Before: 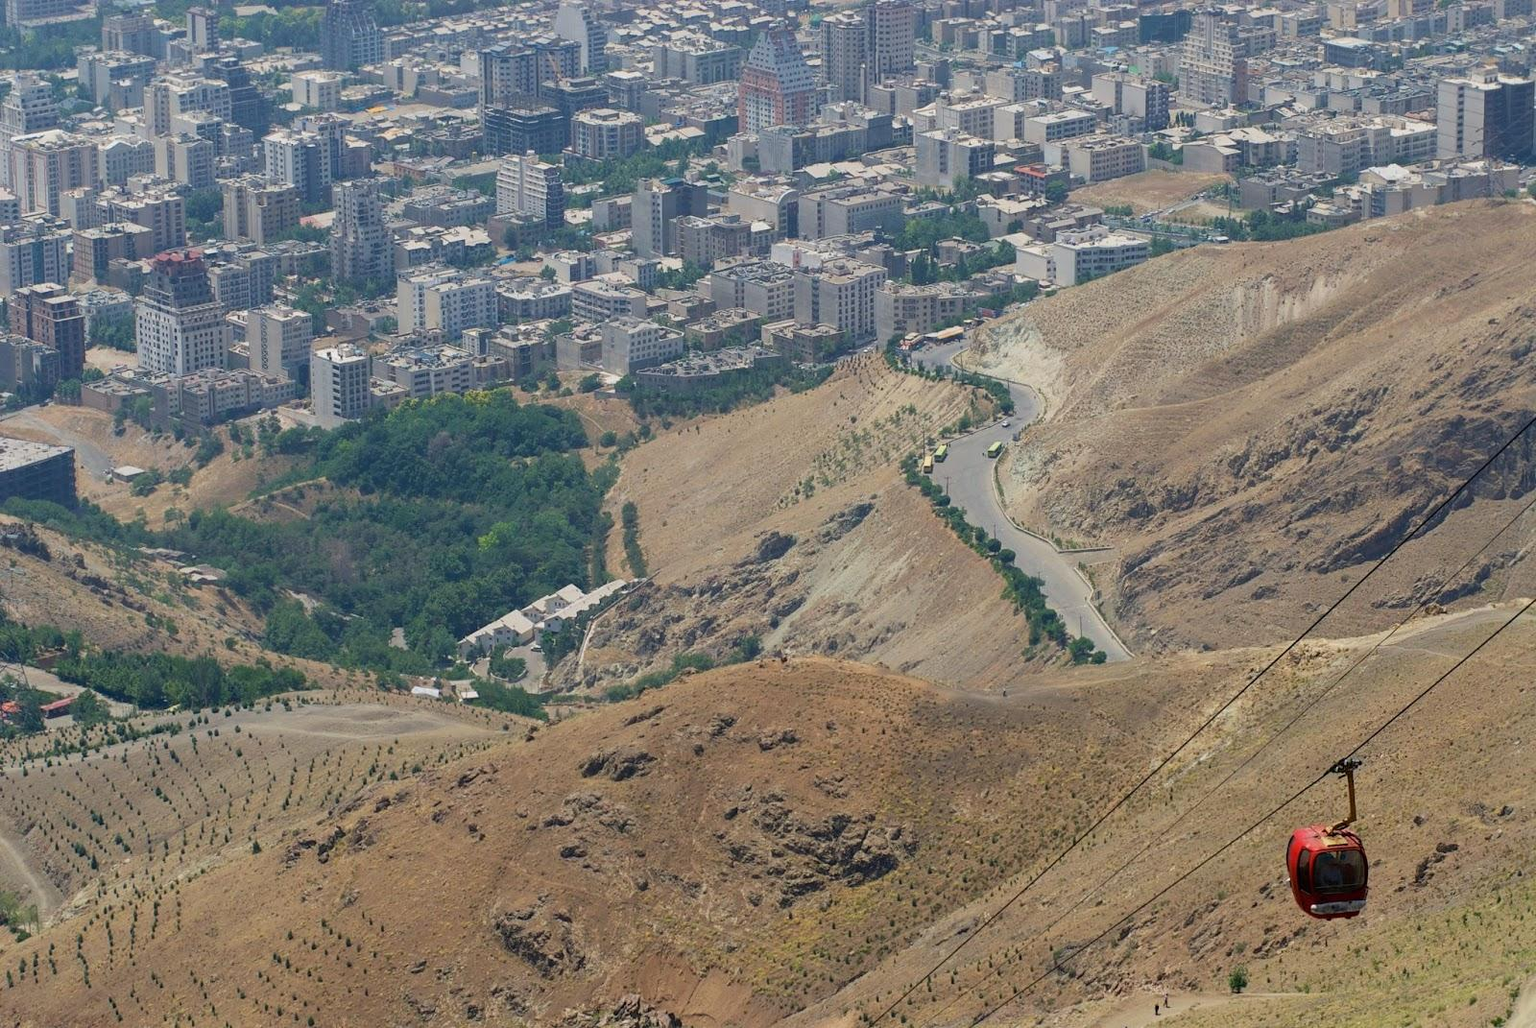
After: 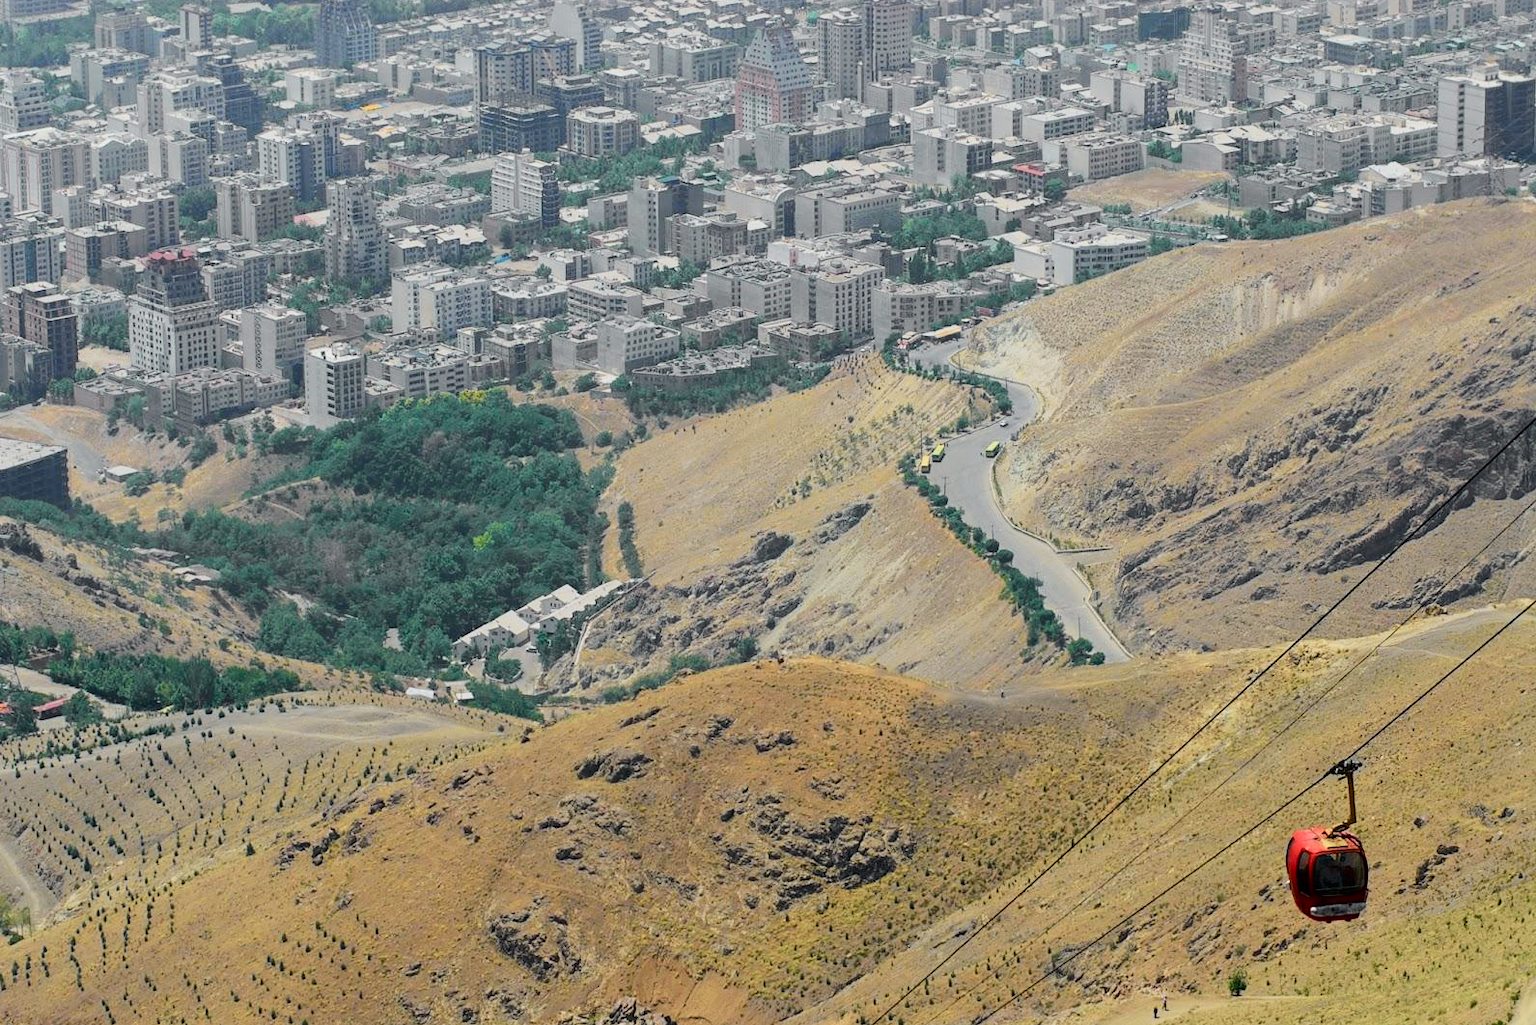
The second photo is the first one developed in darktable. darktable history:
crop and rotate: left 0.504%, top 0.371%, bottom 0.392%
tone curve: curves: ch0 [(0, 0) (0.037, 0.011) (0.131, 0.108) (0.279, 0.279) (0.476, 0.554) (0.617, 0.693) (0.704, 0.77) (0.813, 0.852) (0.916, 0.924) (1, 0.993)]; ch1 [(0, 0) (0.318, 0.278) (0.444, 0.427) (0.493, 0.492) (0.508, 0.502) (0.534, 0.531) (0.562, 0.571) (0.626, 0.667) (0.746, 0.764) (1, 1)]; ch2 [(0, 0) (0.316, 0.292) (0.381, 0.37) (0.423, 0.448) (0.476, 0.492) (0.502, 0.498) (0.522, 0.518) (0.533, 0.532) (0.586, 0.631) (0.634, 0.663) (0.7, 0.7) (0.861, 0.808) (1, 0.951)], color space Lab, independent channels, preserve colors none
